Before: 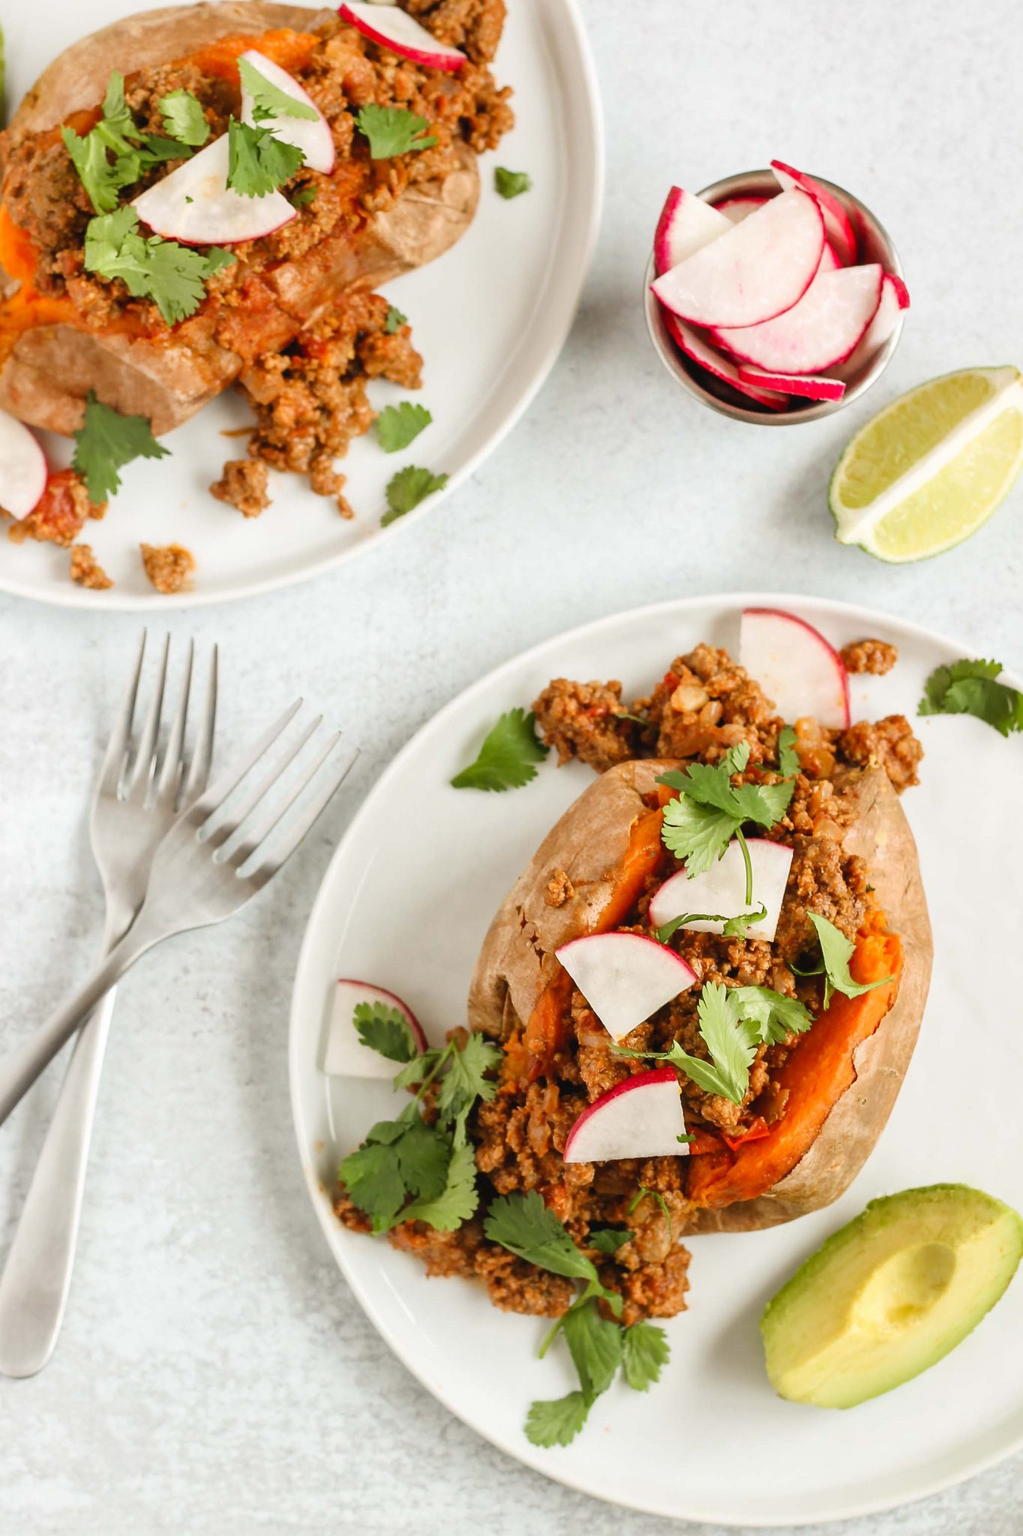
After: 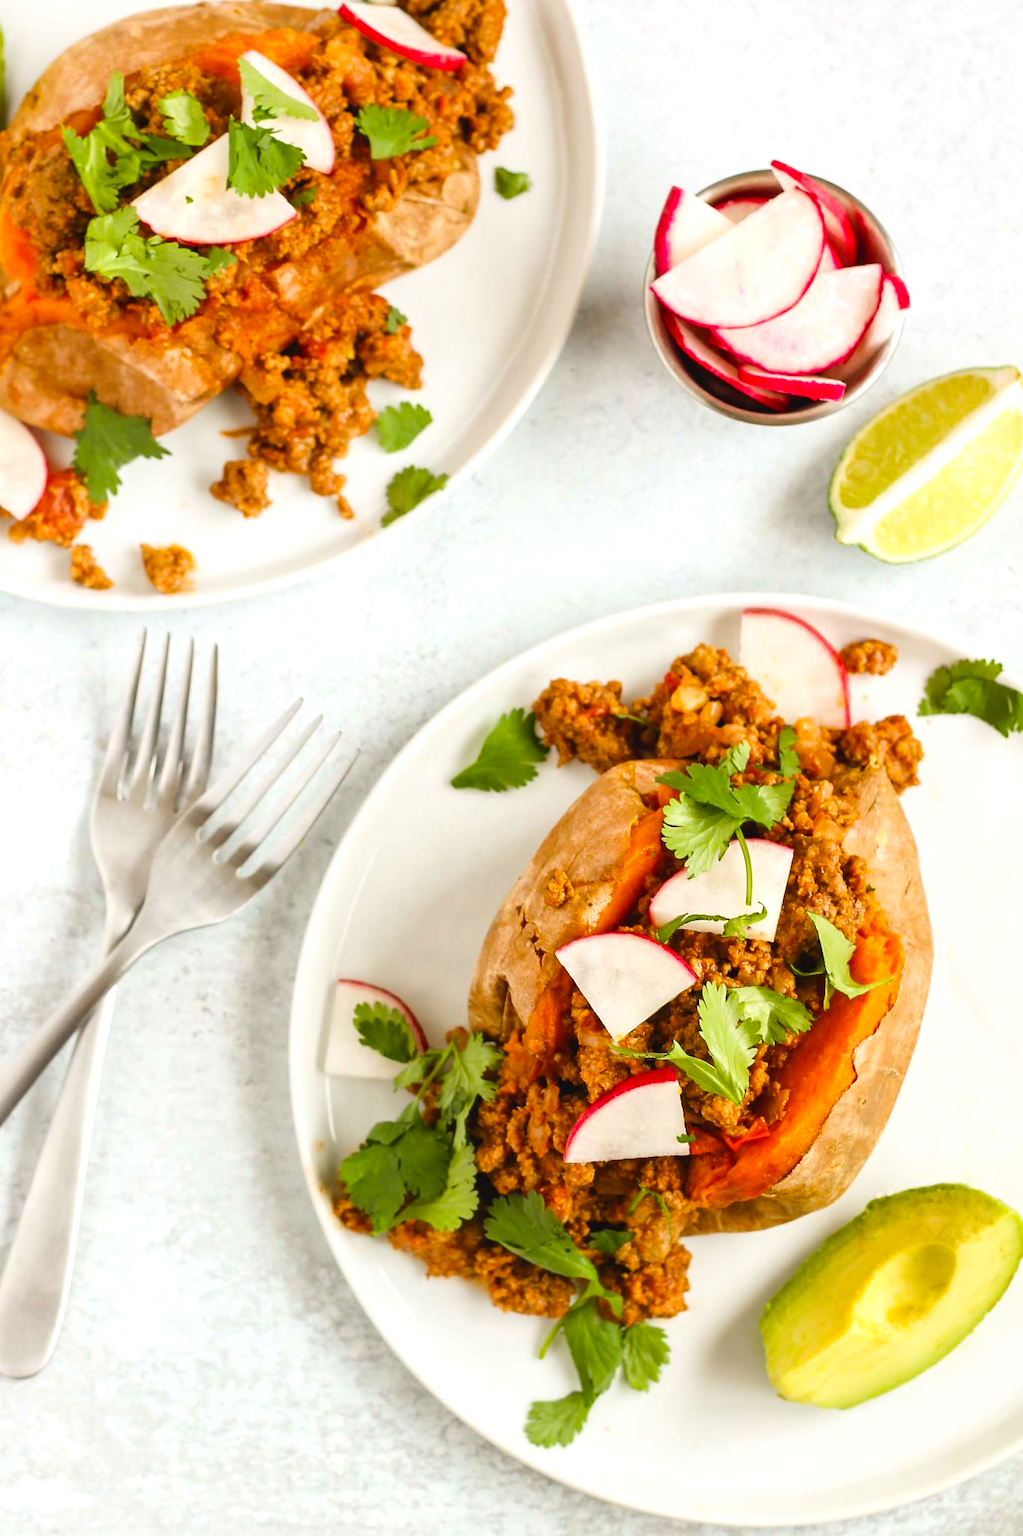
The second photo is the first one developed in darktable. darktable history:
color balance rgb: perceptual saturation grading › global saturation 20%, global vibrance 20%
exposure: exposure 0.258 EV, compensate highlight preservation false
